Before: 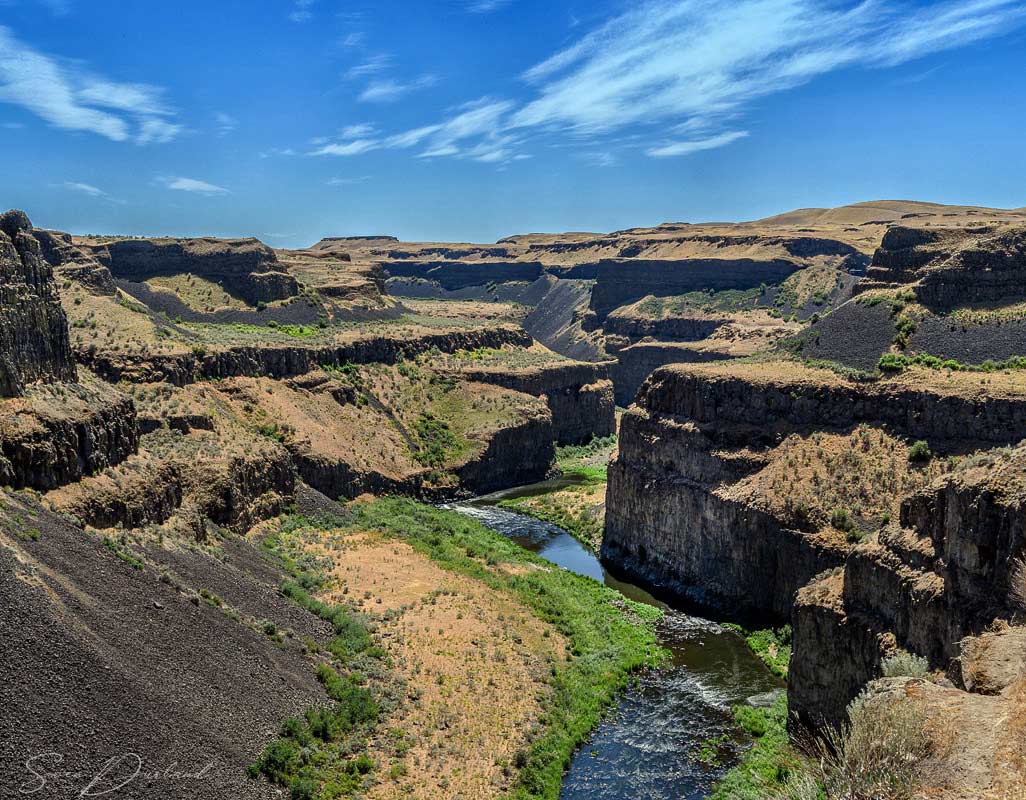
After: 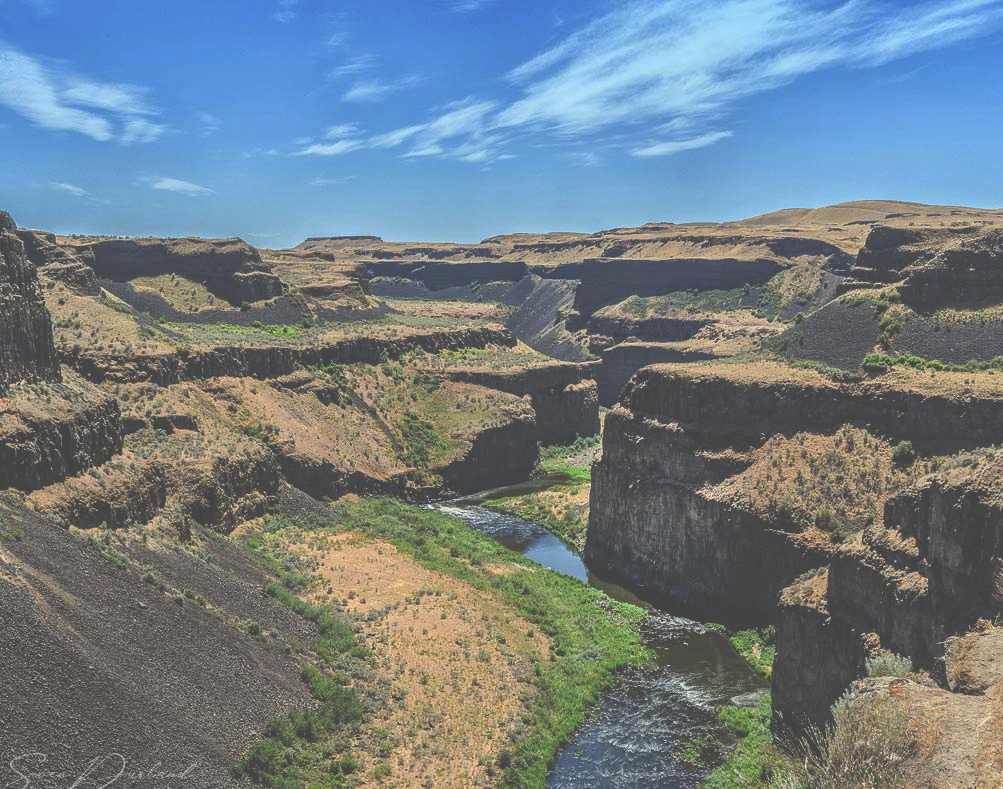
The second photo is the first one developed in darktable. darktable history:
crop and rotate: left 1.581%, right 0.632%, bottom 1.348%
exposure: black level correction -0.06, exposure -0.05 EV, compensate highlight preservation false
